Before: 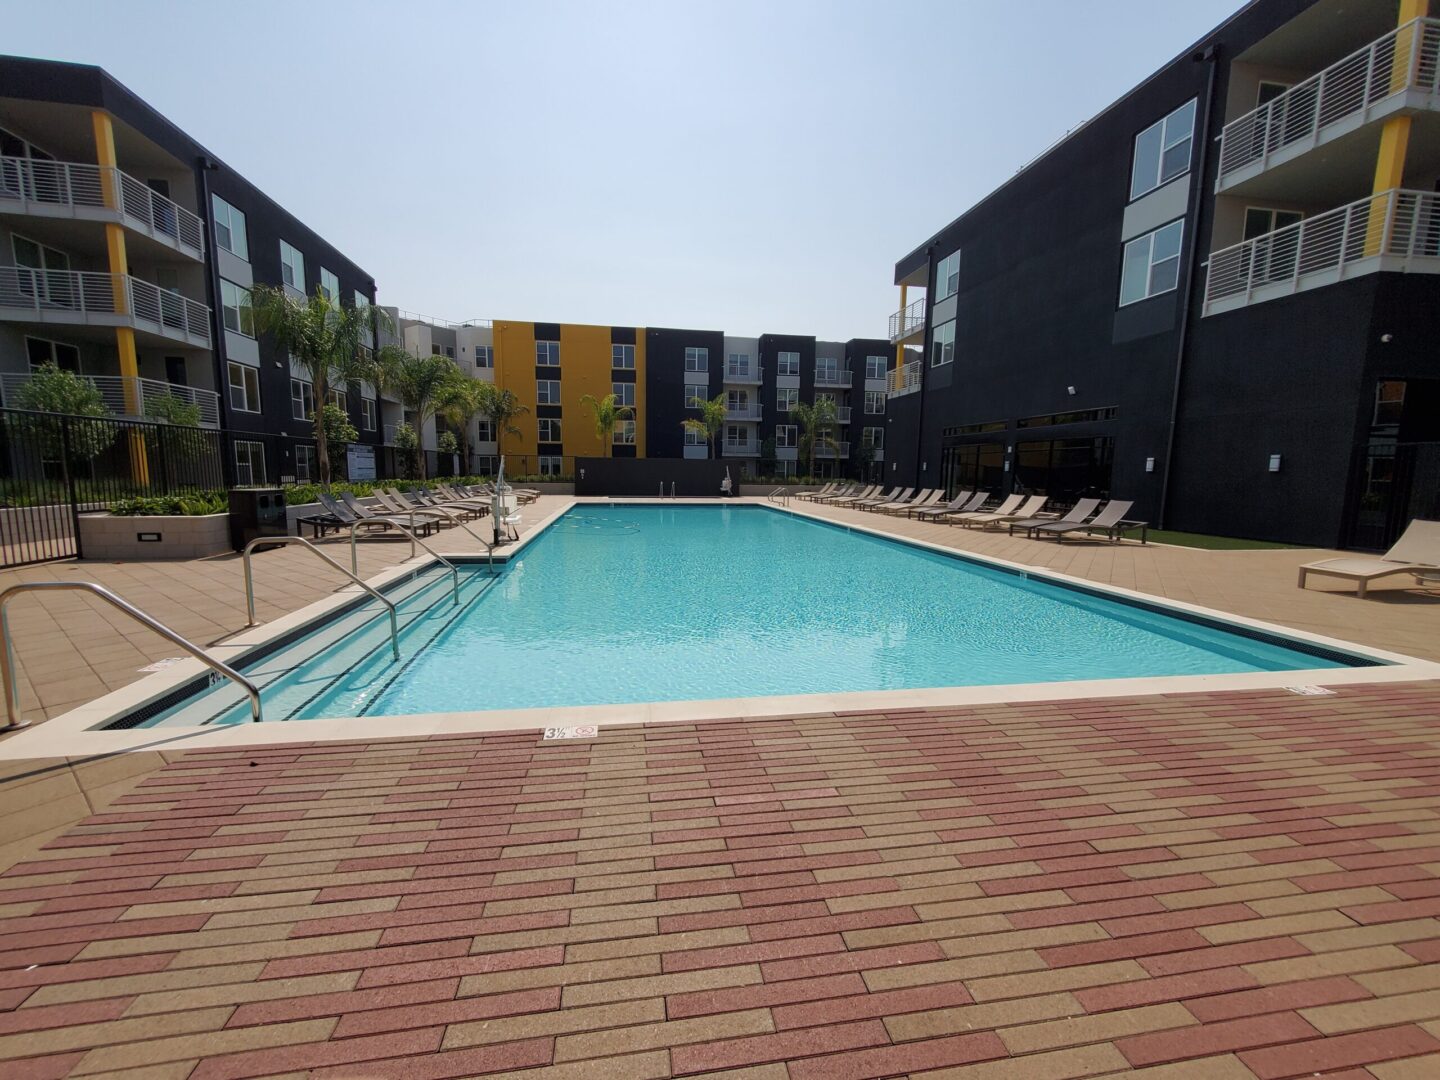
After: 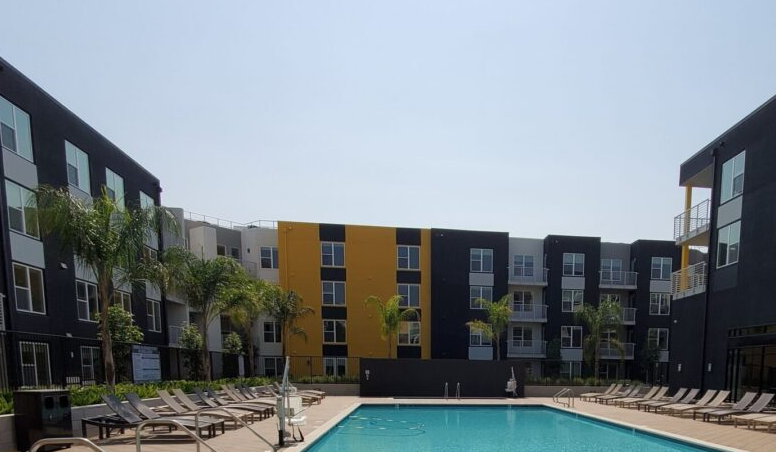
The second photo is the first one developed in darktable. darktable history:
crop: left 14.998%, top 9.235%, right 31.067%, bottom 48.849%
